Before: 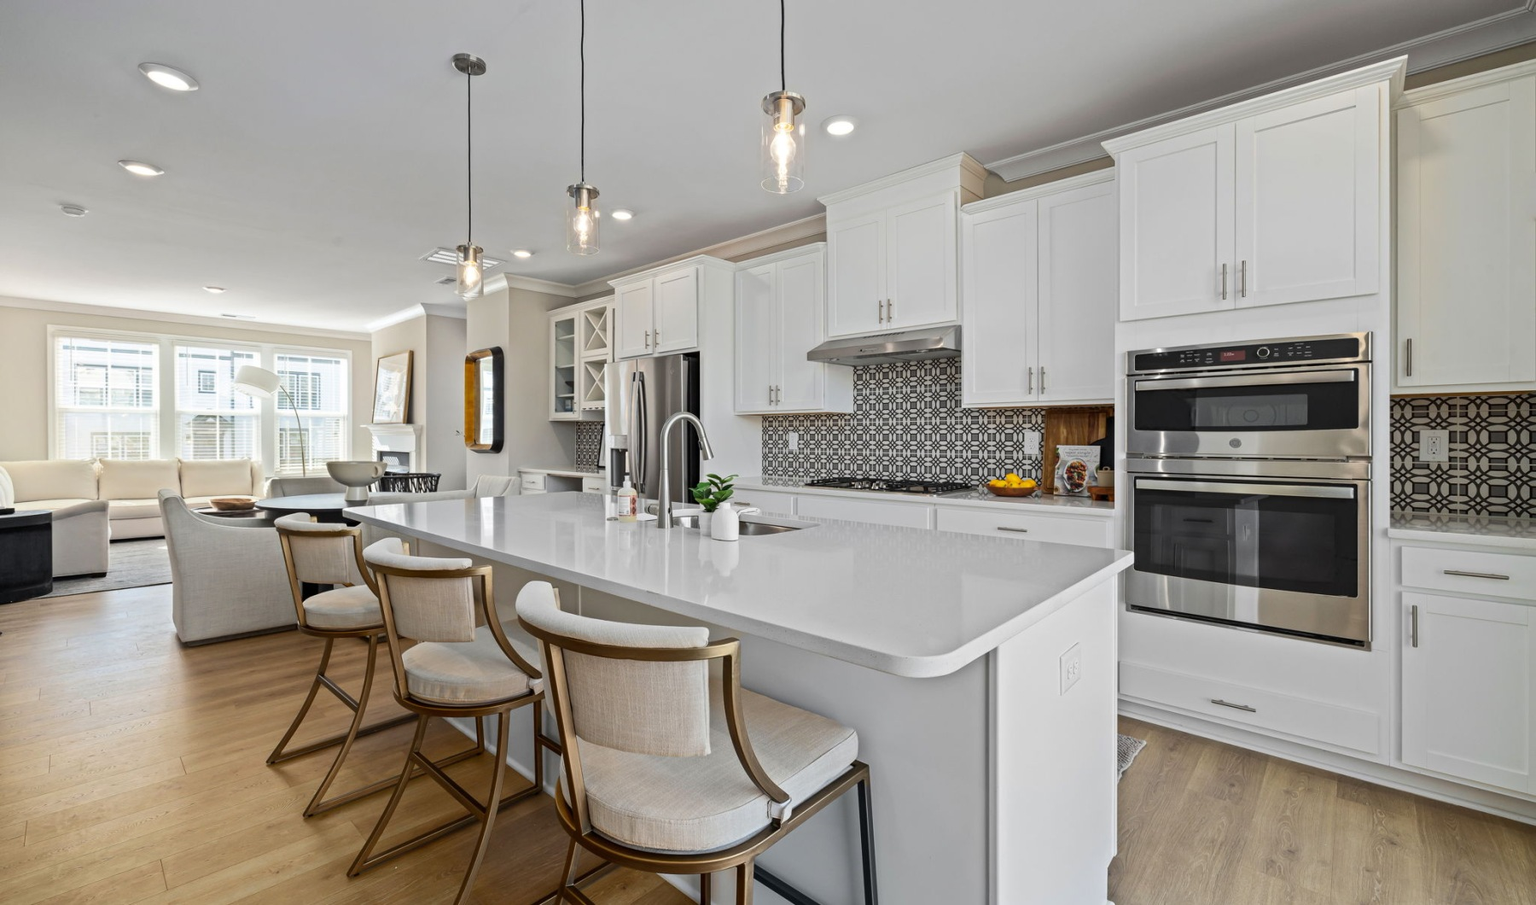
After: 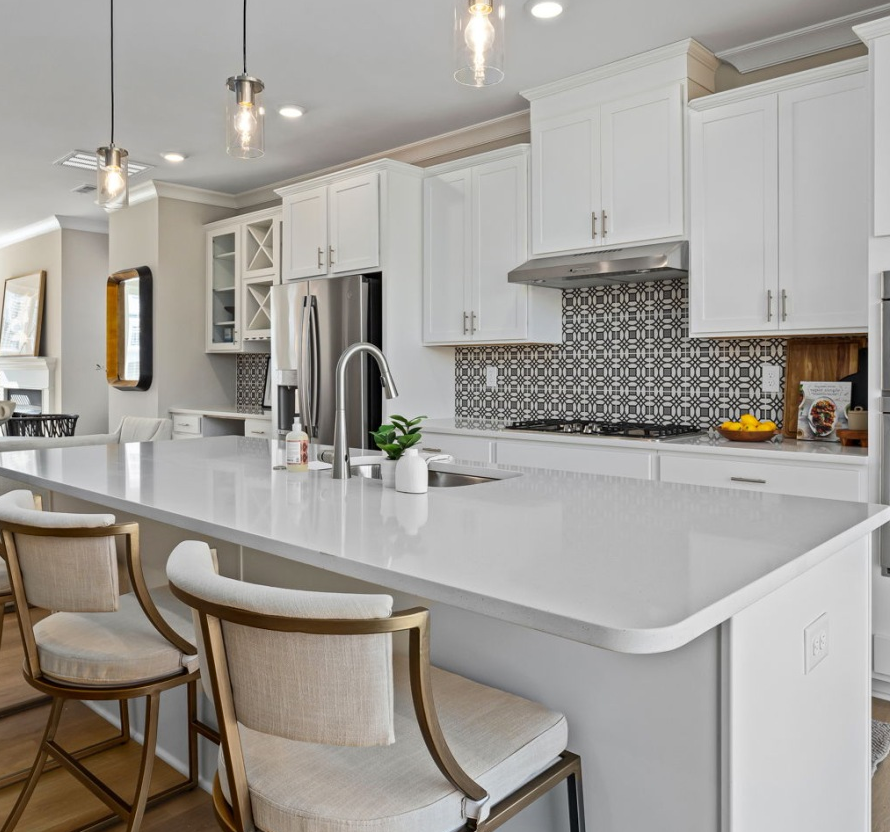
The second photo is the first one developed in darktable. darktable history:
crop and rotate: angle 0.02°, left 24.353%, top 13.219%, right 26.156%, bottom 8.224%
white balance: red 1, blue 1
